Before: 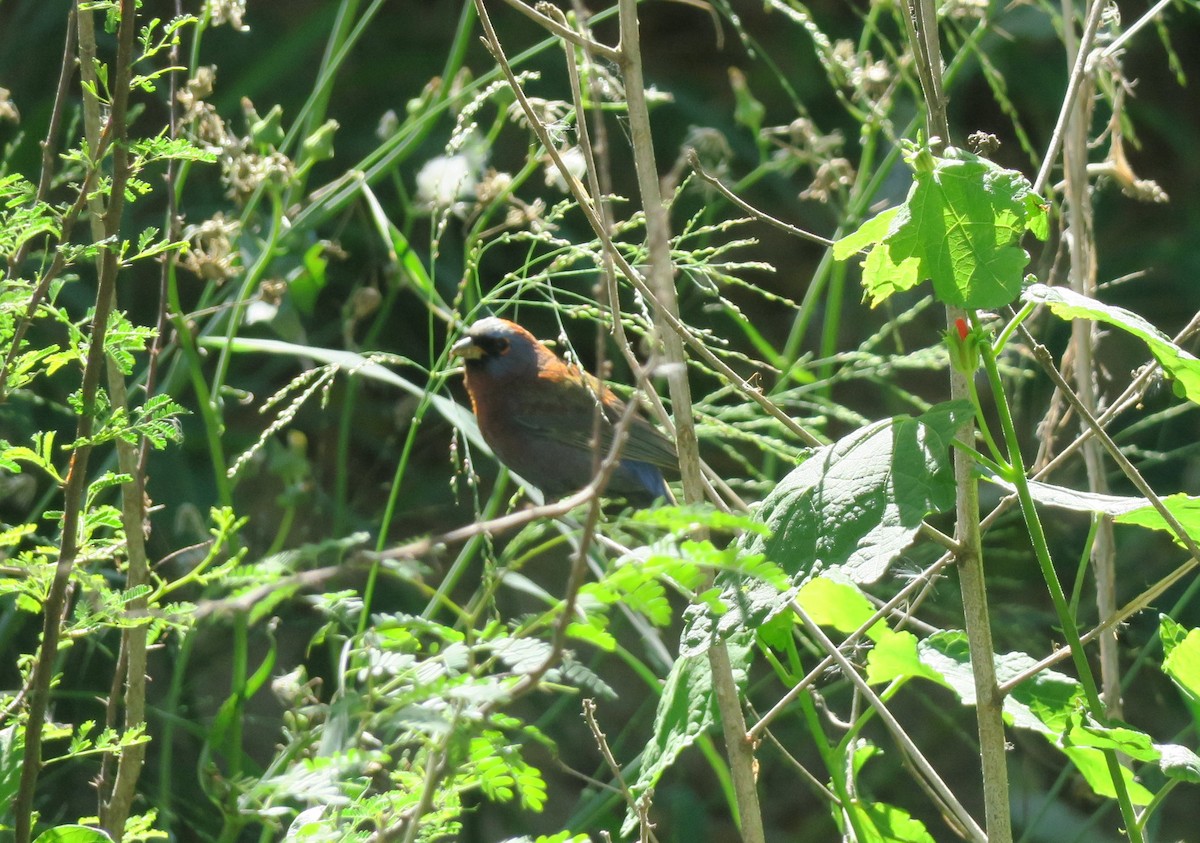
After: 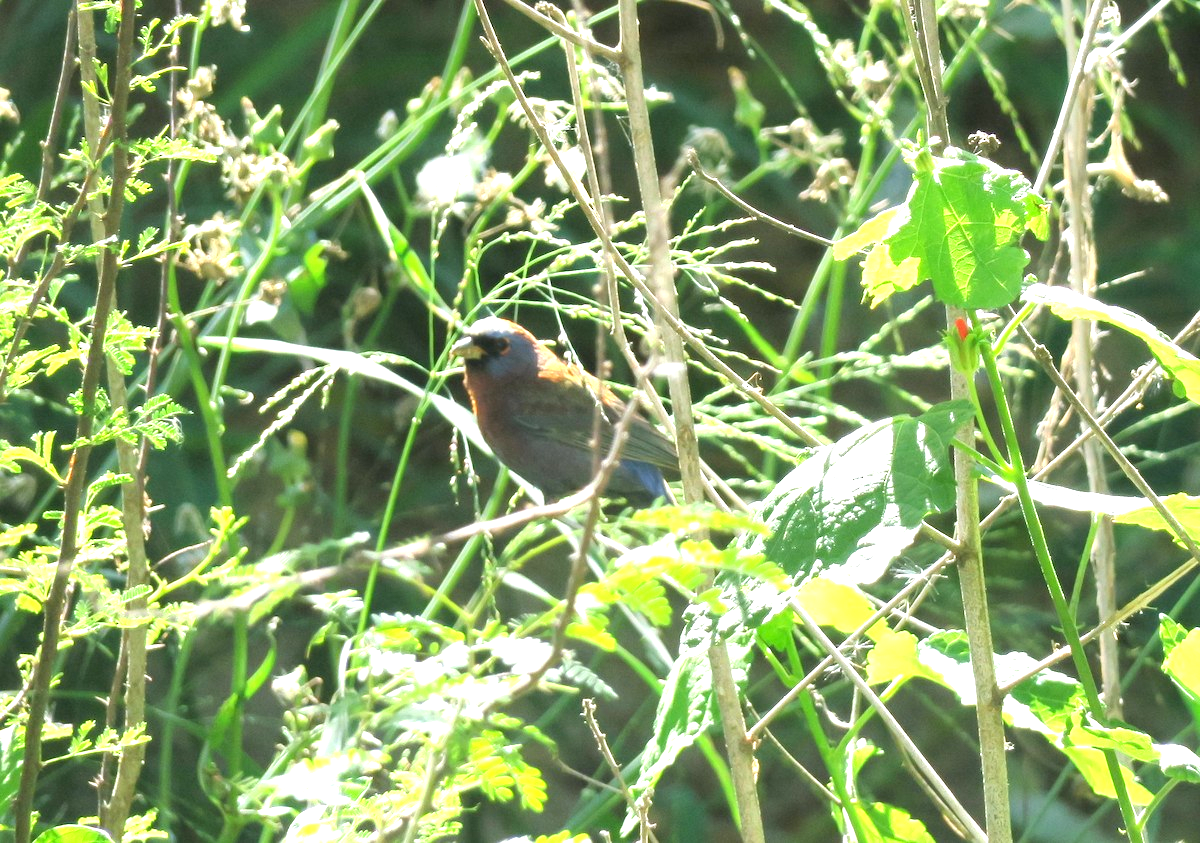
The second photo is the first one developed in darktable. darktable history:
exposure: exposure 1.137 EV, compensate highlight preservation false
white balance: red 1.009, blue 1.027
